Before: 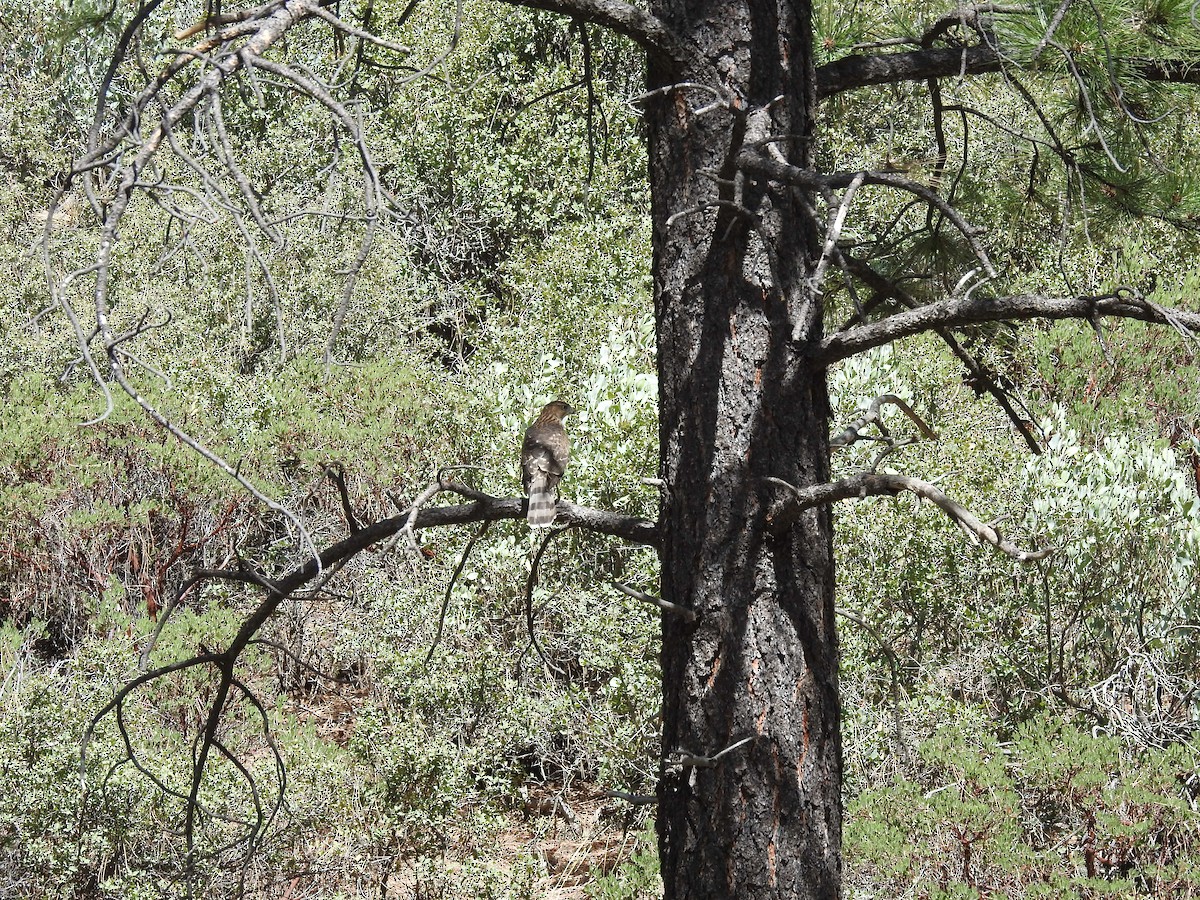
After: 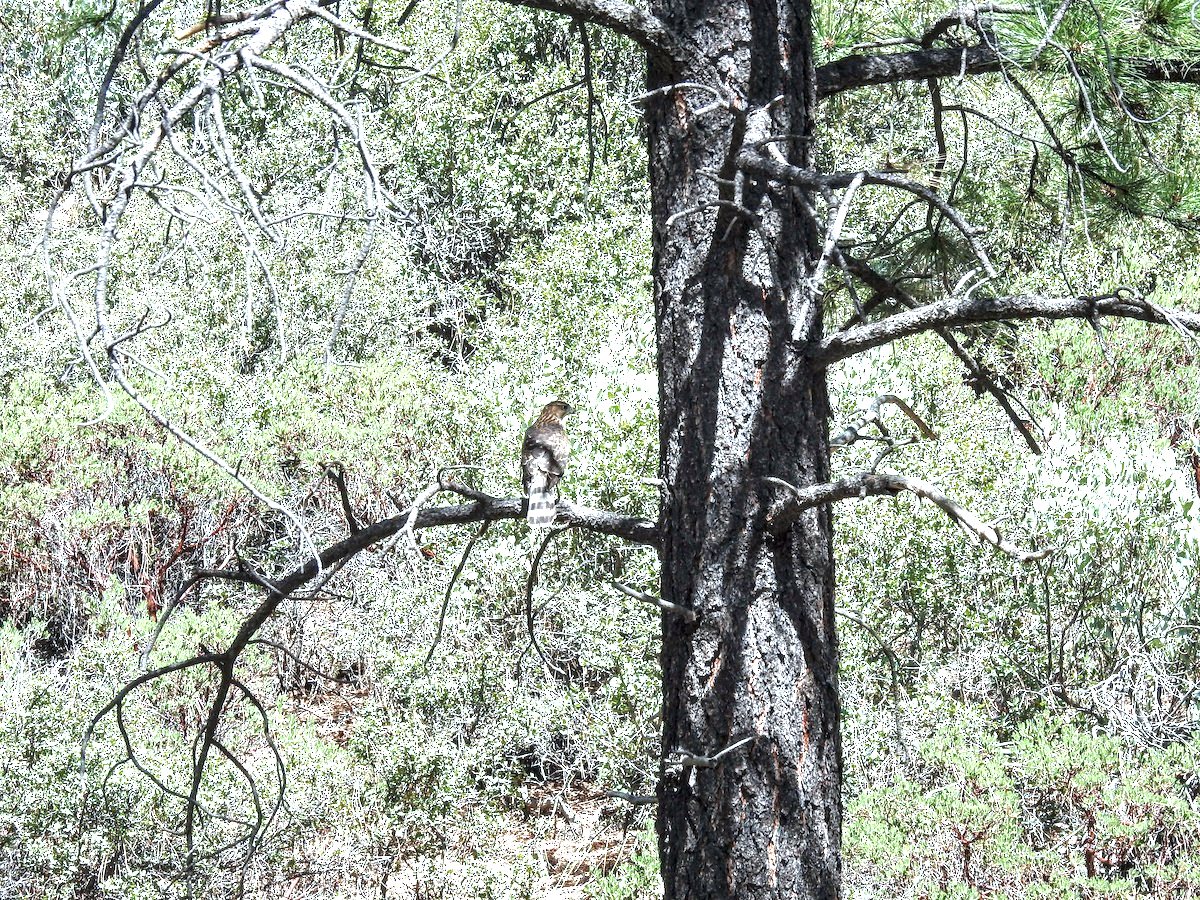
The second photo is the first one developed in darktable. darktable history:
color calibration: illuminant custom, x 0.368, y 0.373, temperature 4330.32 K
exposure: black level correction 0, exposure 1.1 EV, compensate exposure bias true, compensate highlight preservation false
local contrast: highlights 60%, shadows 60%, detail 160%
